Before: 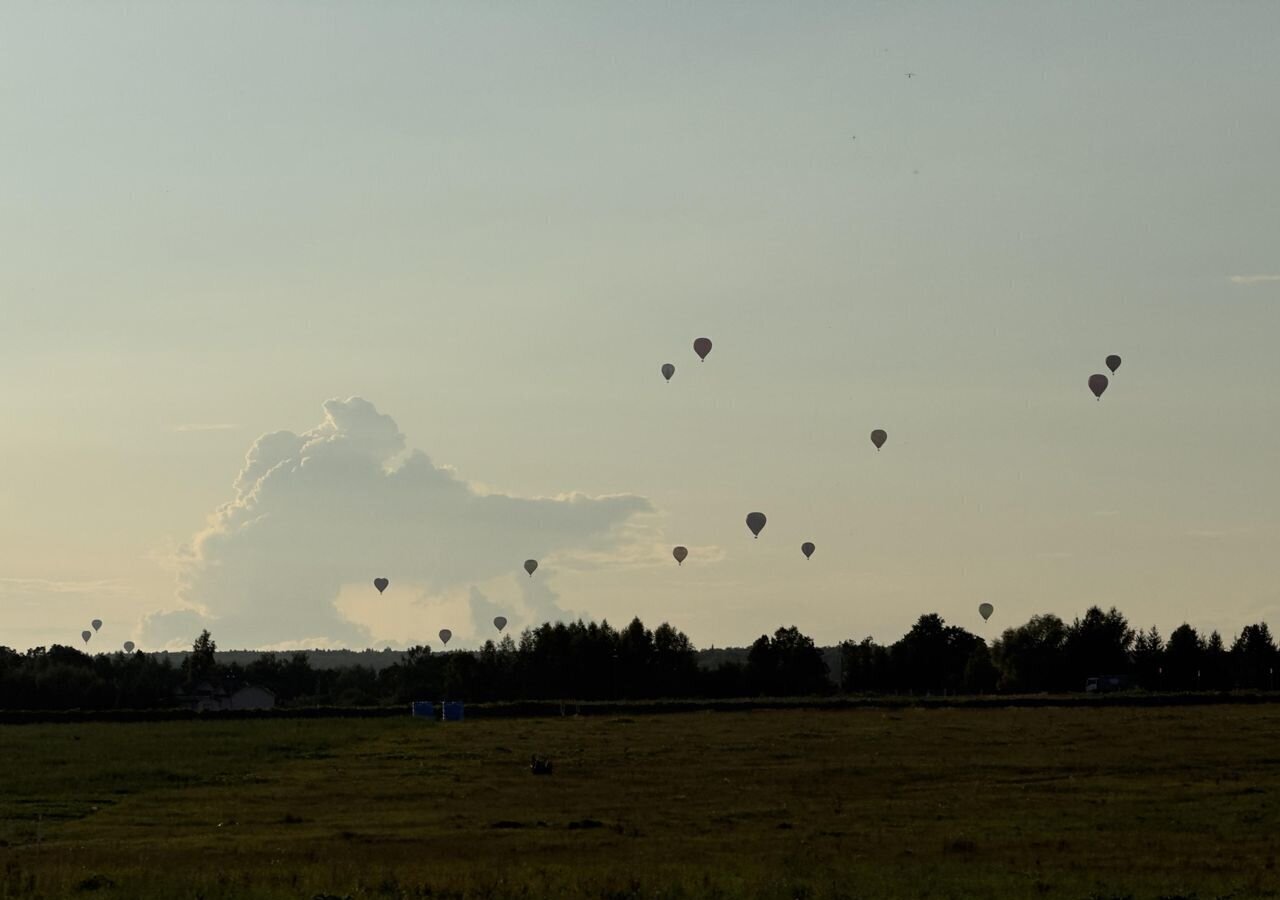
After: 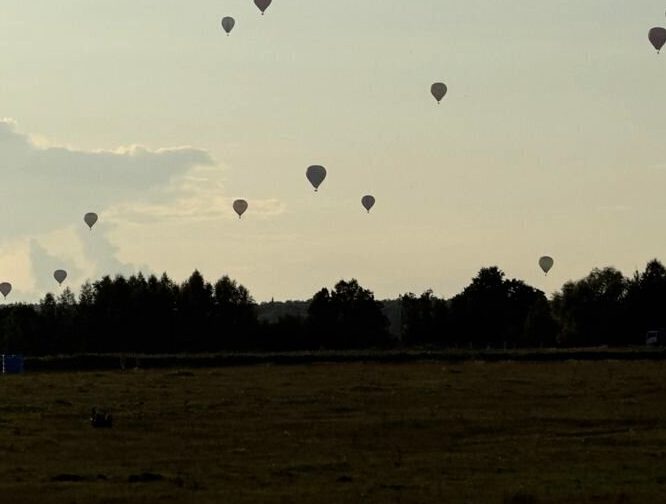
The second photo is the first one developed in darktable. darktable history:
tone equalizer: -8 EV -0.389 EV, -7 EV -0.414 EV, -6 EV -0.372 EV, -5 EV -0.21 EV, -3 EV 0.245 EV, -2 EV 0.311 EV, -1 EV 0.406 EV, +0 EV 0.39 EV
crop: left 34.433%, top 38.626%, right 13.534%, bottom 5.32%
